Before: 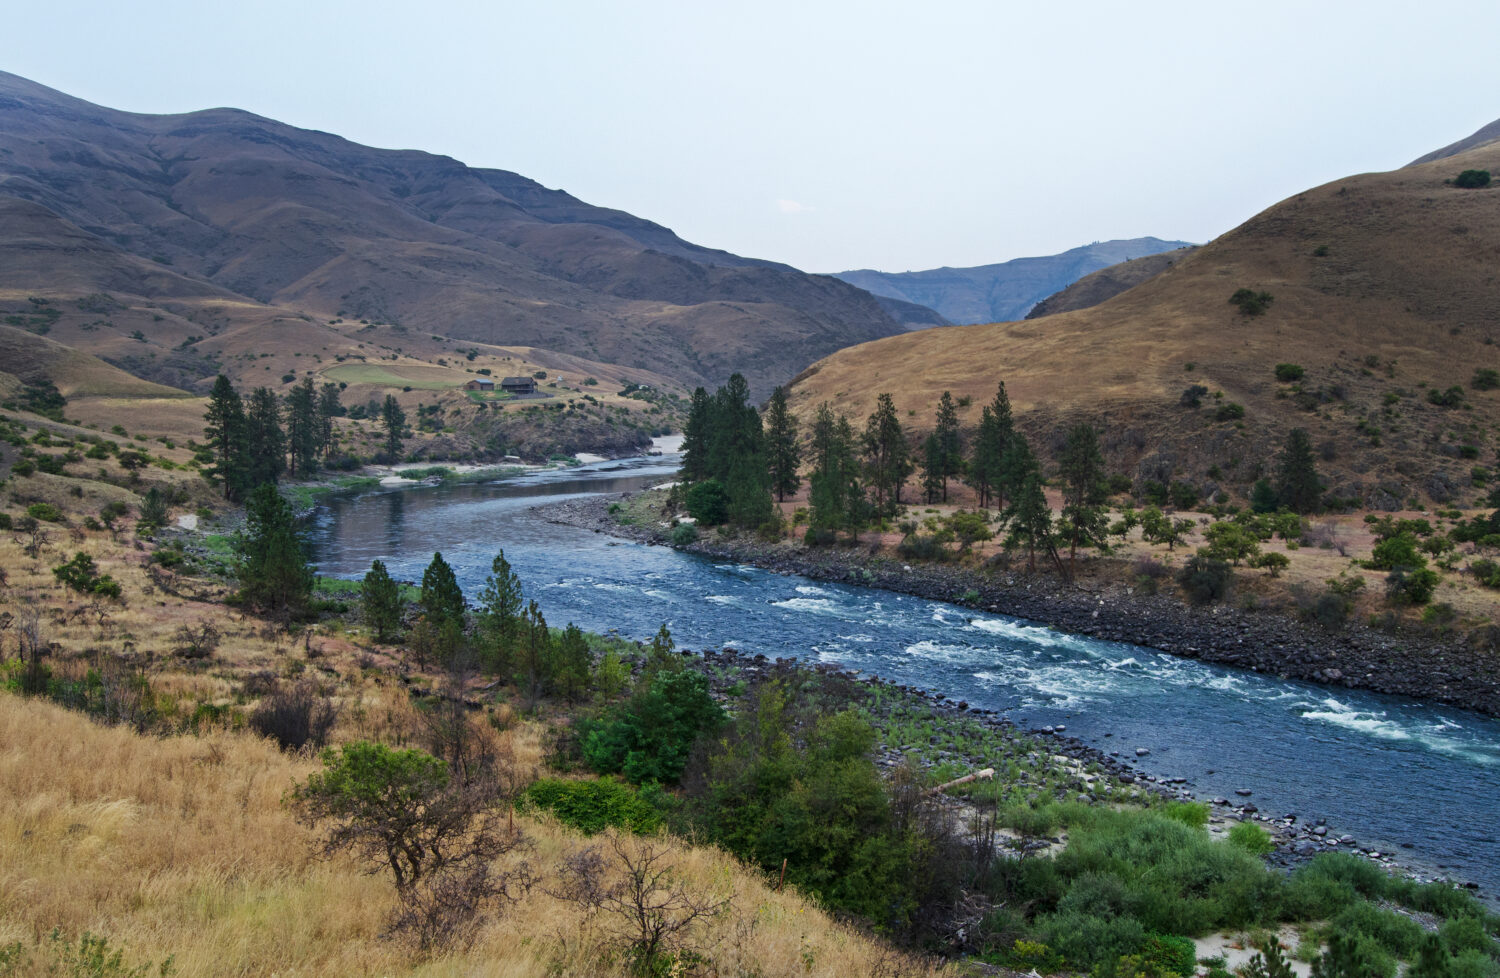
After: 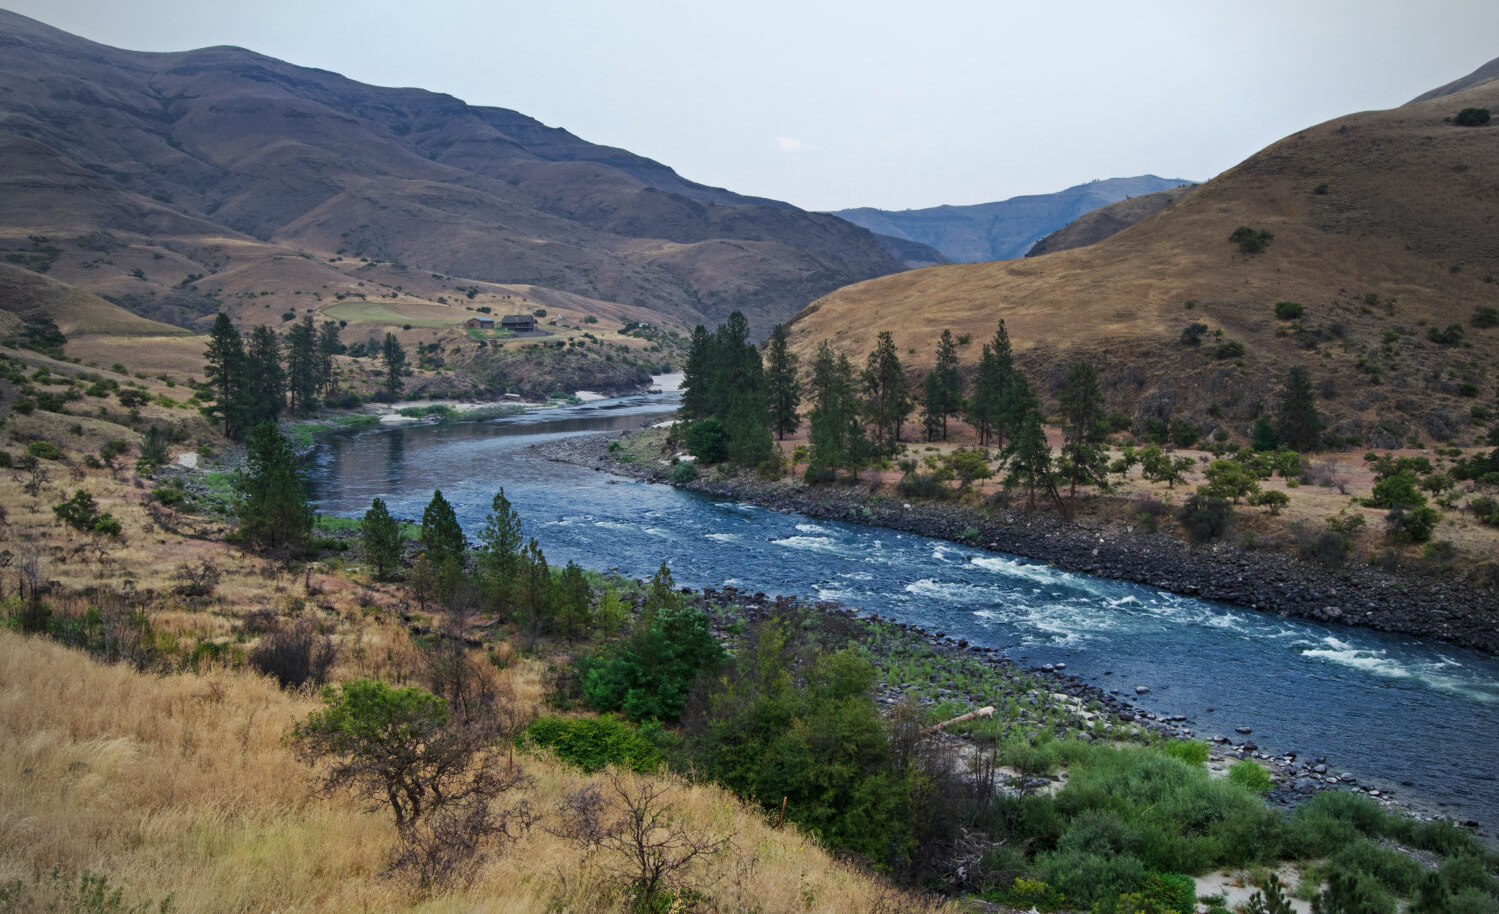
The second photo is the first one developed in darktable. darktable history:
vignetting: on, module defaults
color zones: curves: ch0 [(0, 0.5) (0.143, 0.5) (0.286, 0.5) (0.429, 0.495) (0.571, 0.437) (0.714, 0.44) (0.857, 0.496) (1, 0.5)]
crop and rotate: top 6.528%
